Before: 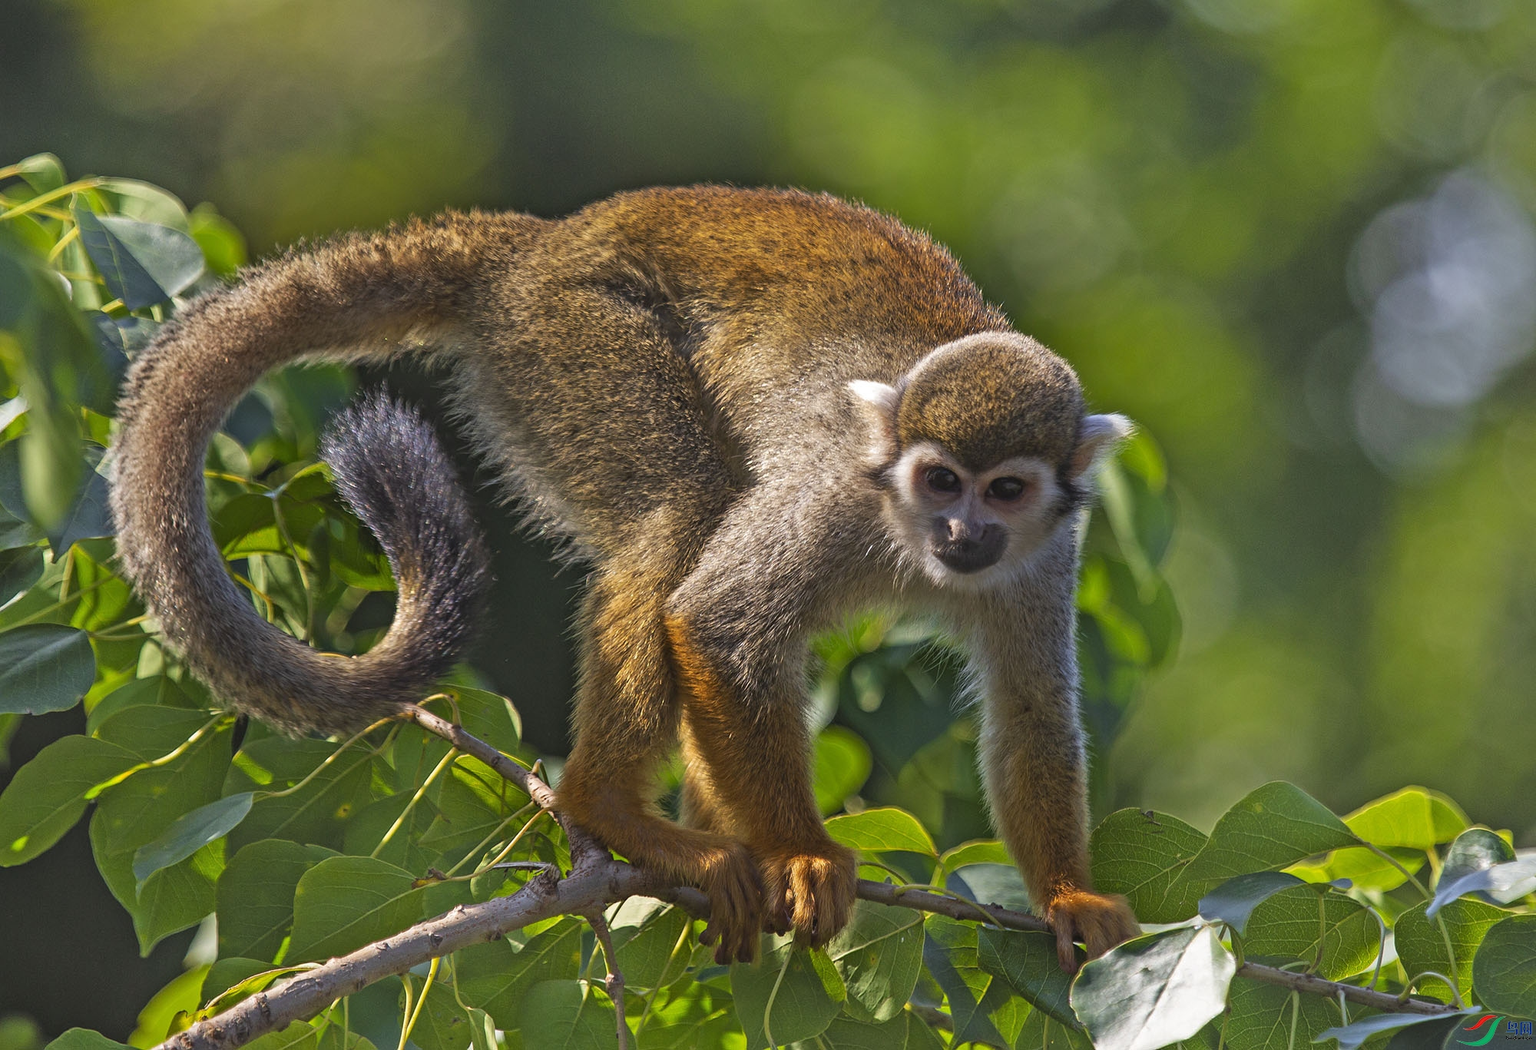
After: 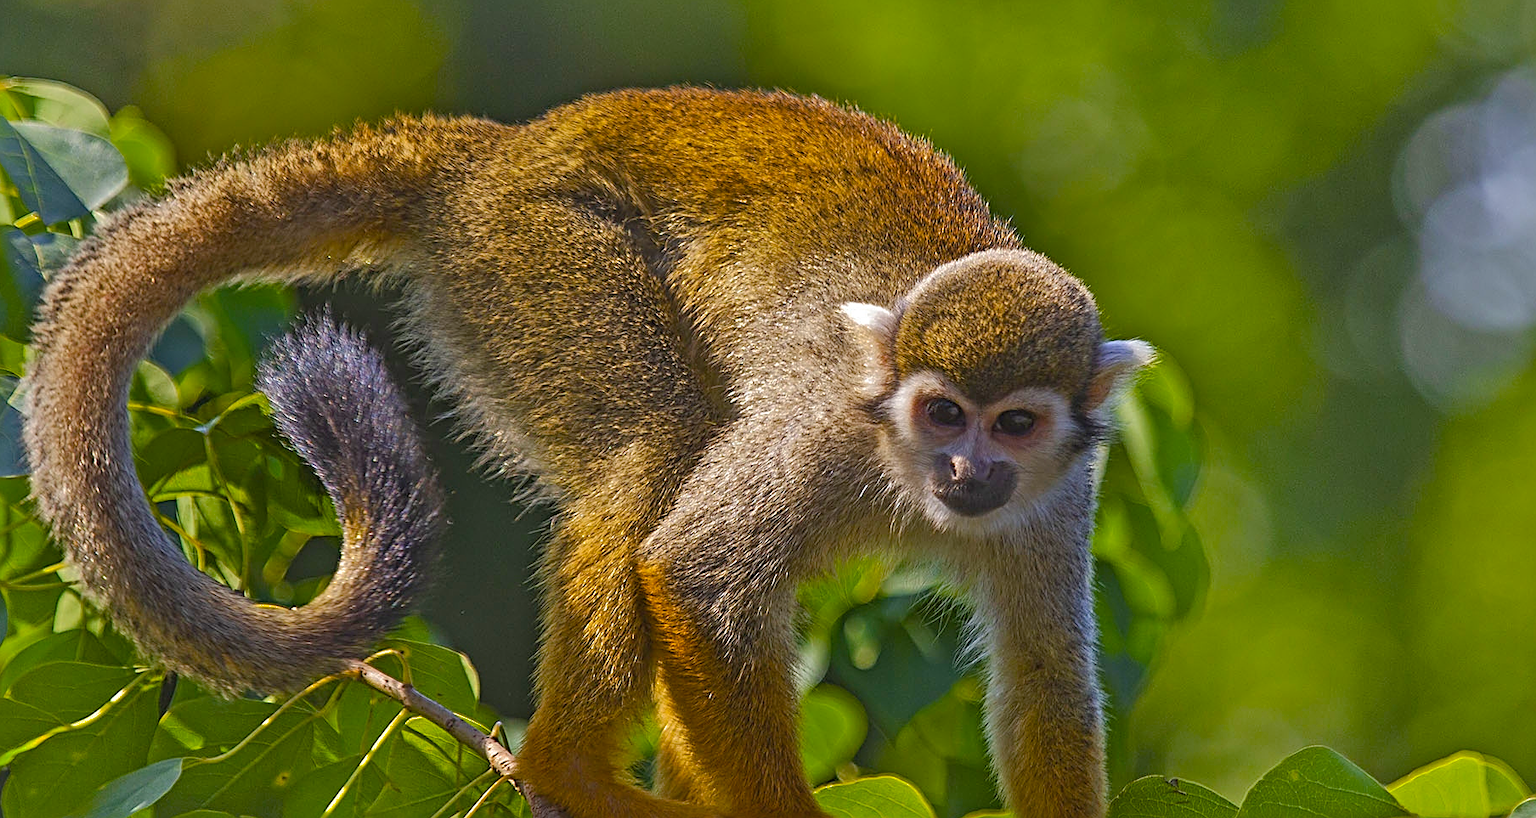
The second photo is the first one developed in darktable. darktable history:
shadows and highlights: shadows 39.91, highlights -59.9
crop: left 5.77%, top 10.217%, right 3.782%, bottom 19.295%
sharpen: radius 2.548, amount 0.646
color balance rgb: perceptual saturation grading › global saturation 20%, perceptual saturation grading › highlights -14.371%, perceptual saturation grading › shadows 49.738%, global vibrance 30.304%
